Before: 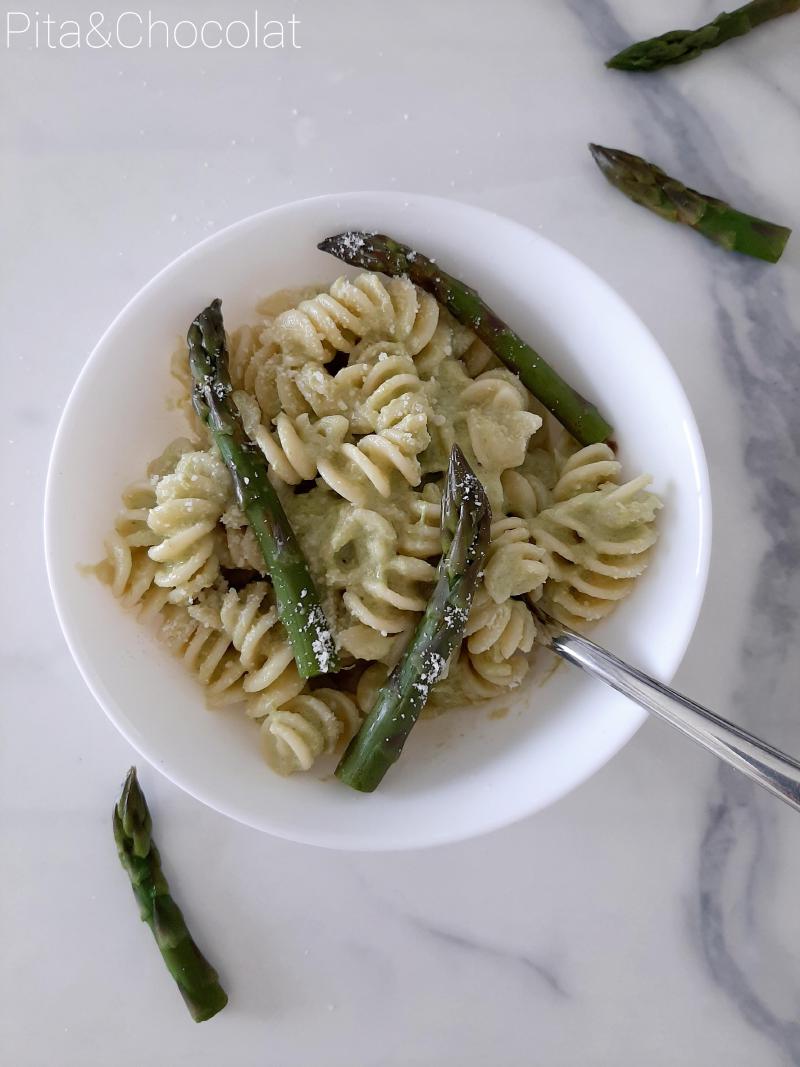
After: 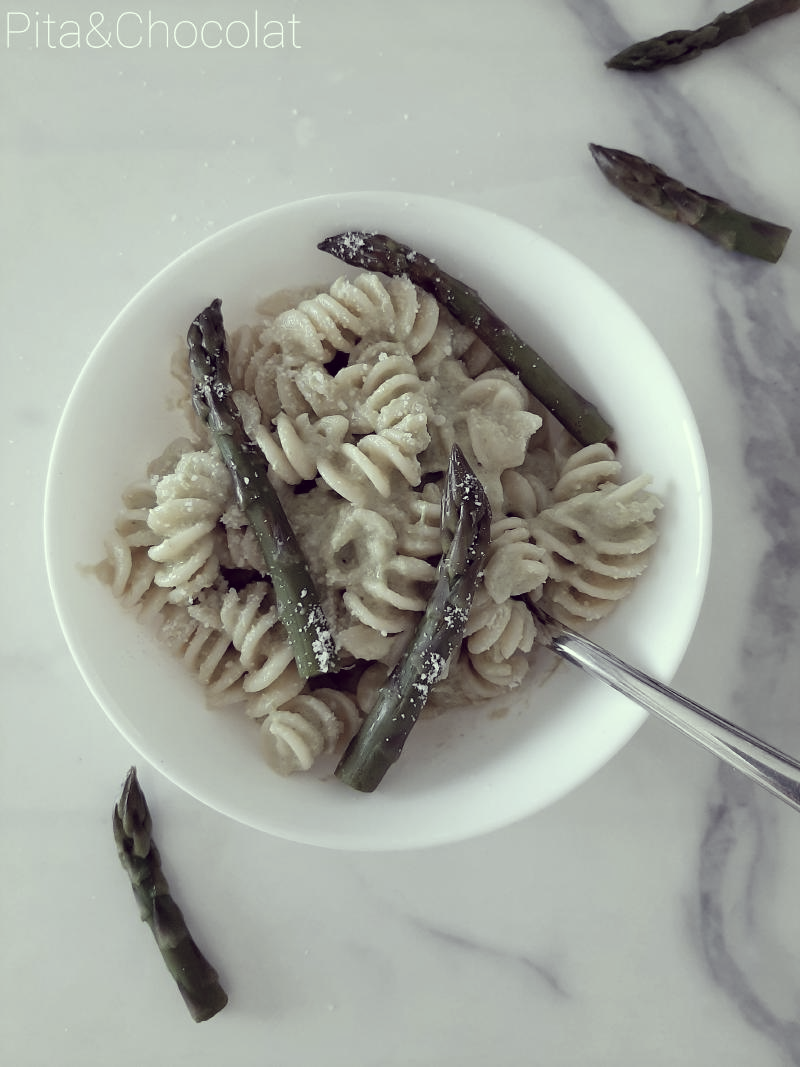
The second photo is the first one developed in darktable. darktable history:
color correction: highlights a* -20.18, highlights b* 20.98, shadows a* 19.65, shadows b* -20.67, saturation 0.411
